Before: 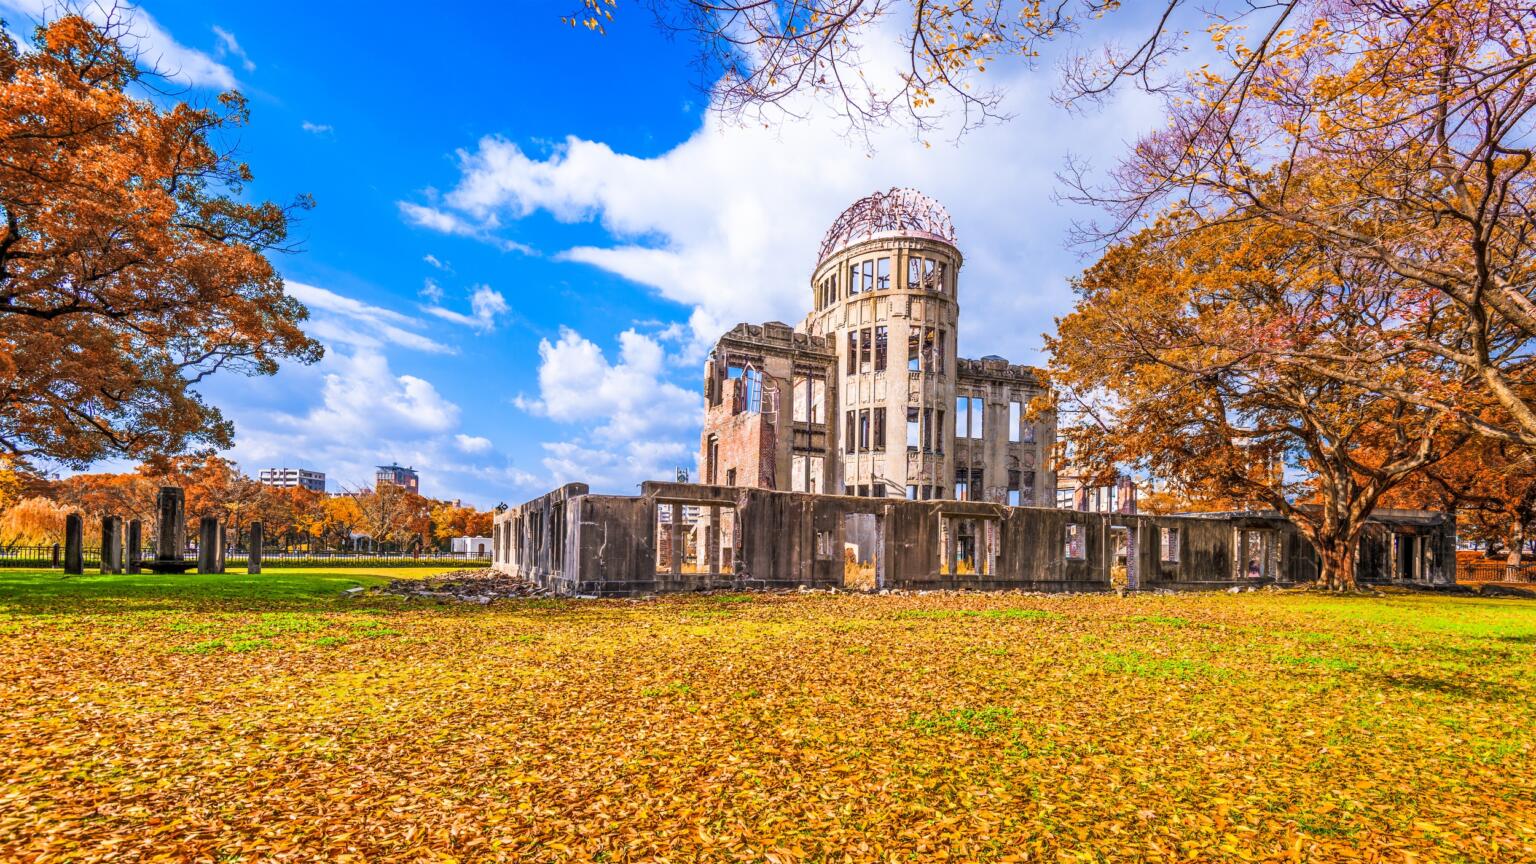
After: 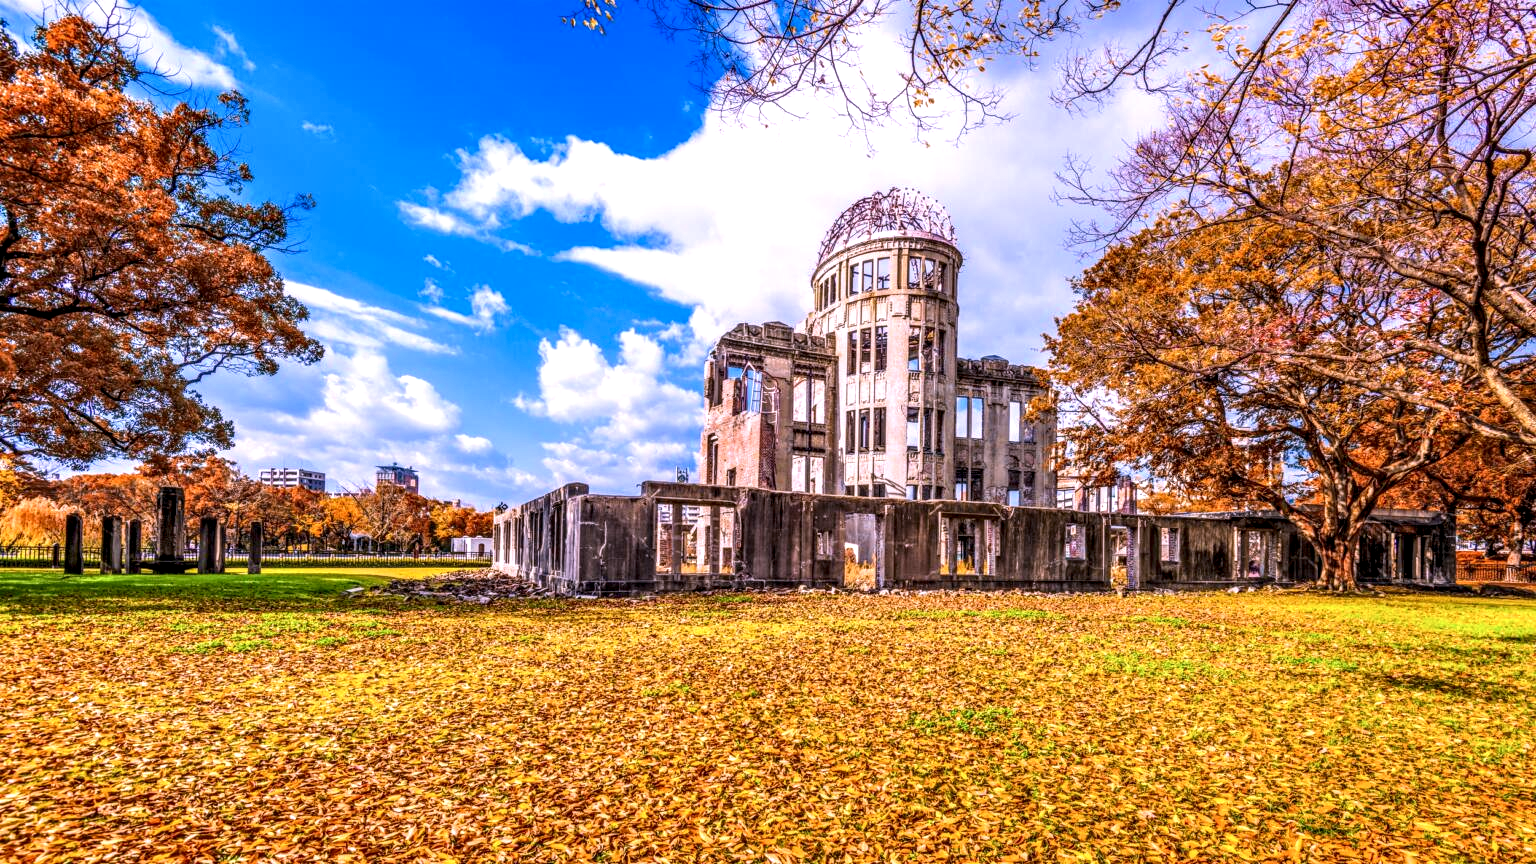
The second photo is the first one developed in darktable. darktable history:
local contrast: highlights 60%, shadows 60%, detail 160%
white balance: red 1.066, blue 1.119
